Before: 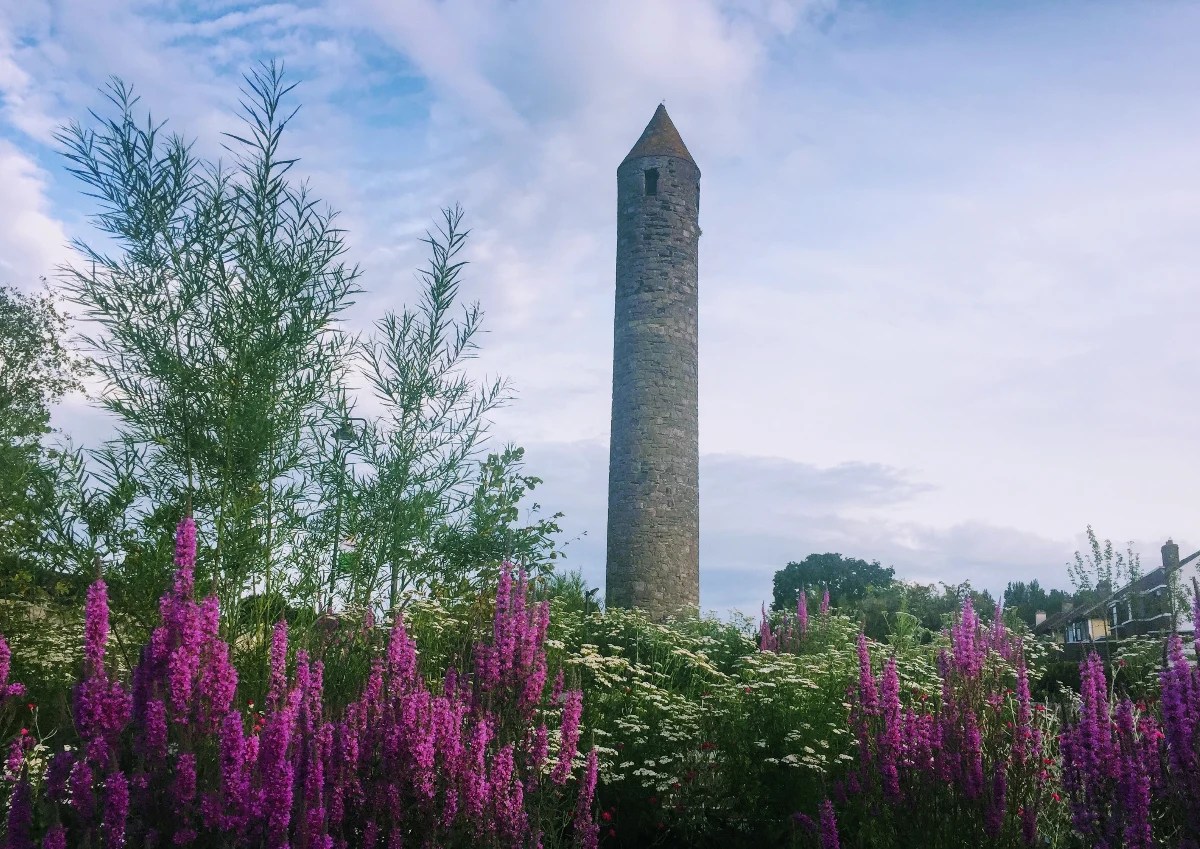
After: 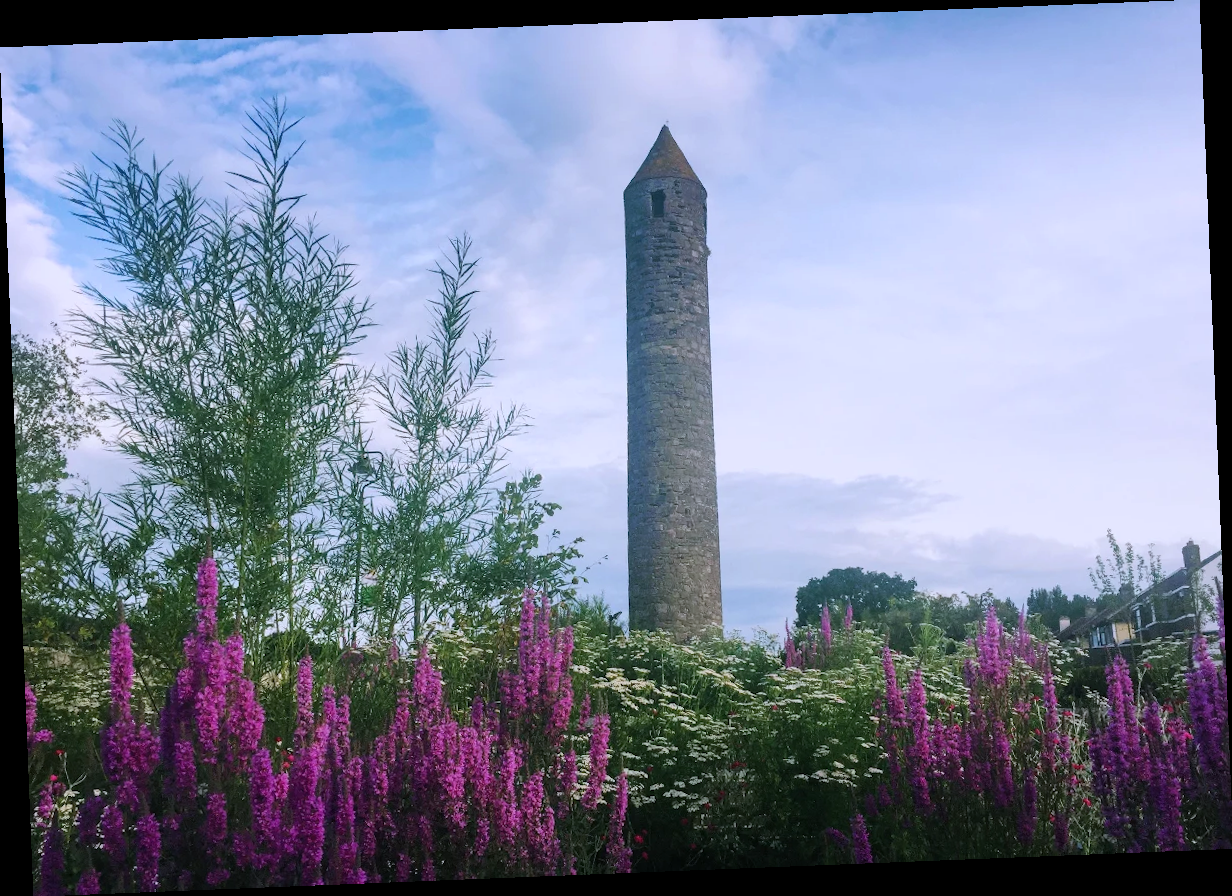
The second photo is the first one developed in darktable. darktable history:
color calibration: illuminant as shot in camera, x 0.358, y 0.373, temperature 4628.91 K
bloom: size 9%, threshold 100%, strength 7%
rotate and perspective: rotation -2.29°, automatic cropping off
